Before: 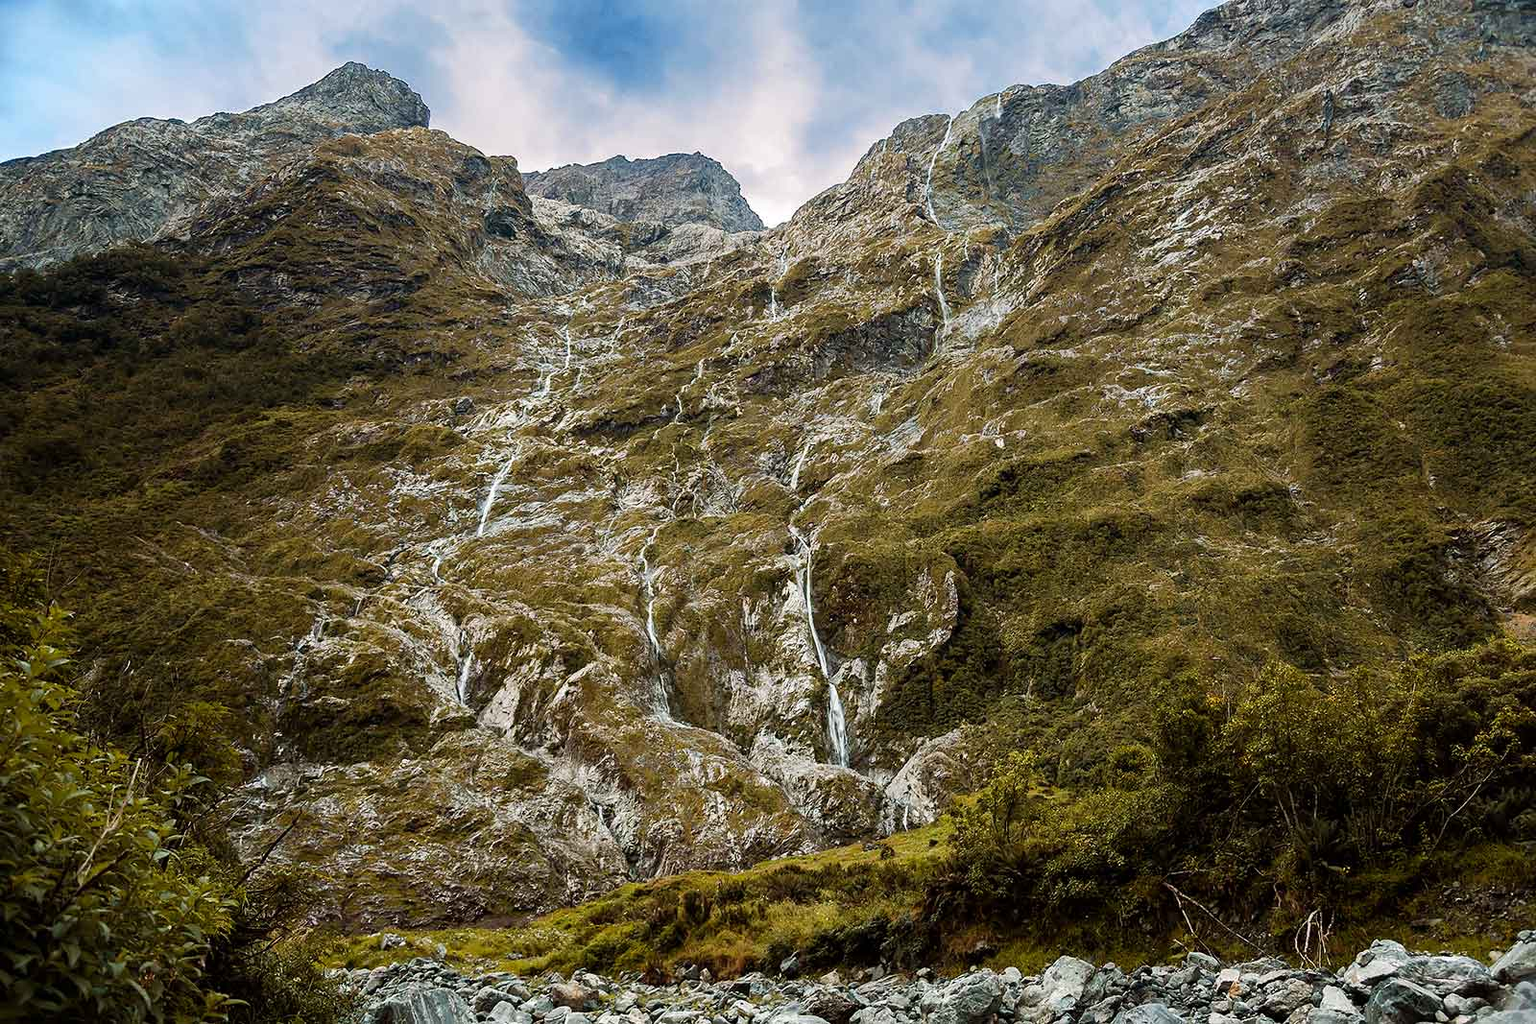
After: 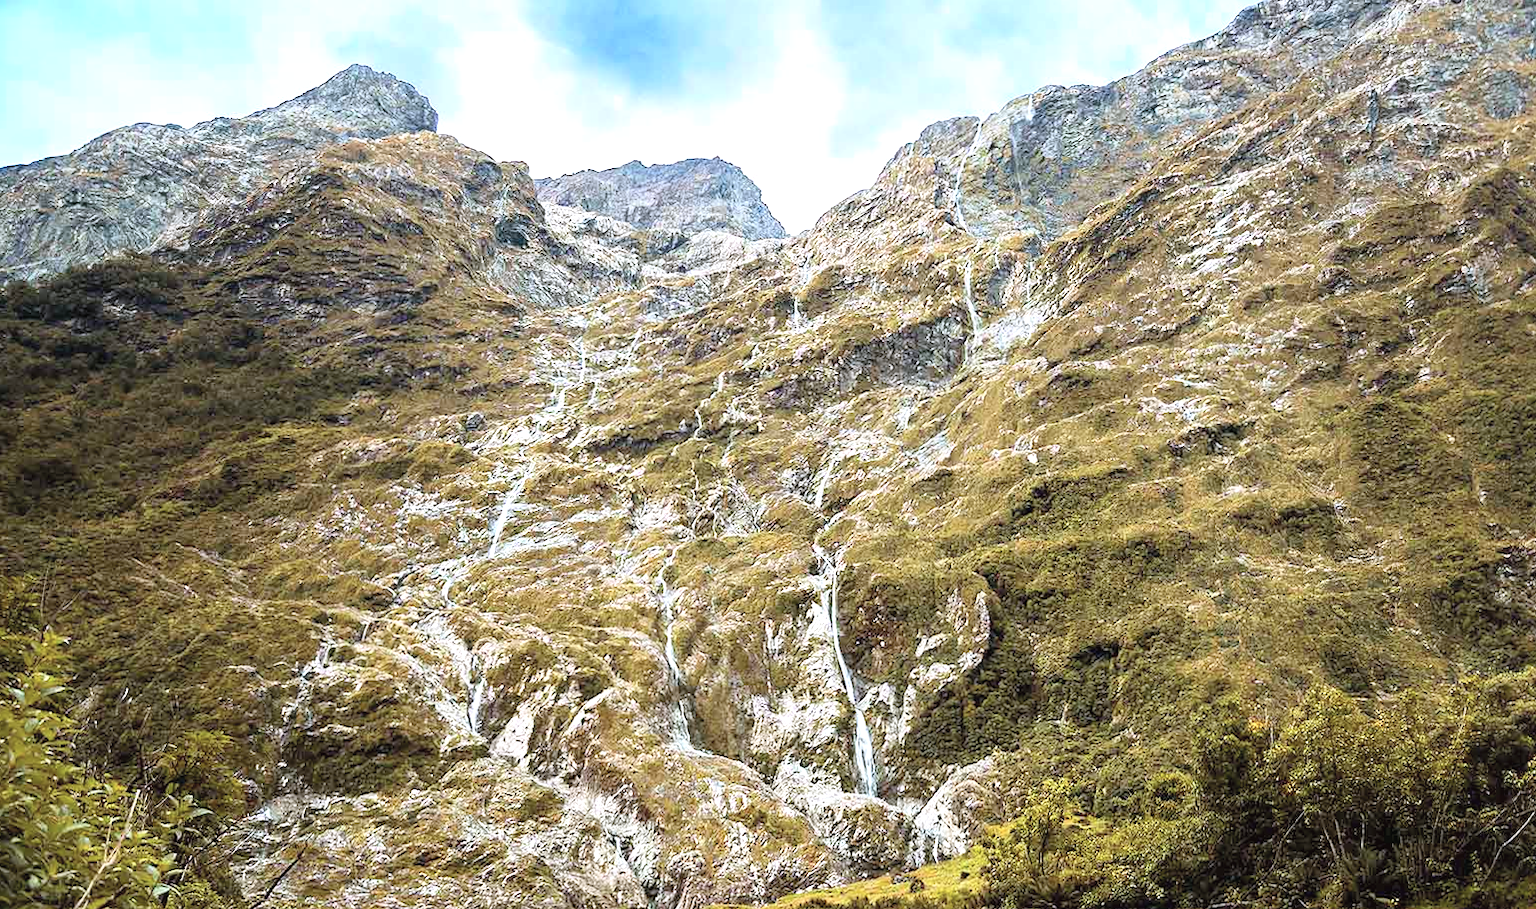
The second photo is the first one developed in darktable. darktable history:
crop and rotate: angle 0.2°, left 0.275%, right 3.127%, bottom 14.18%
color calibration: illuminant as shot in camera, x 0.358, y 0.373, temperature 4628.91 K
contrast brightness saturation: contrast 0.14, brightness 0.21
exposure: black level correction 0, exposure 0.877 EV, compensate exposure bias true, compensate highlight preservation false
